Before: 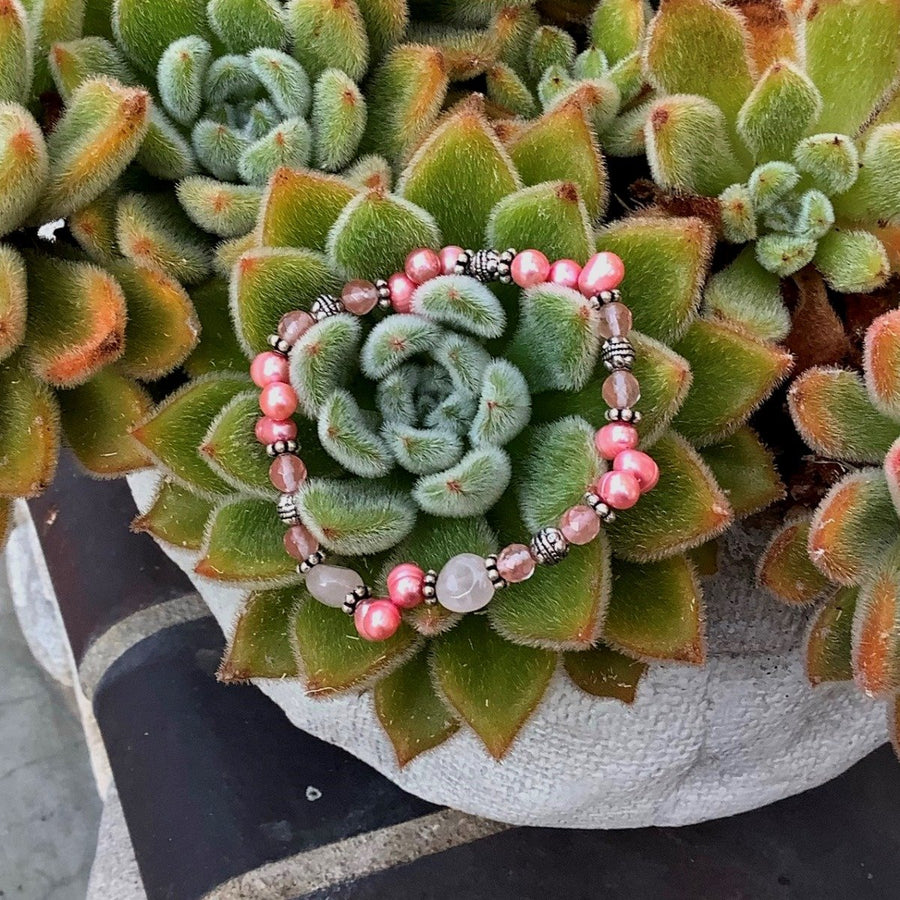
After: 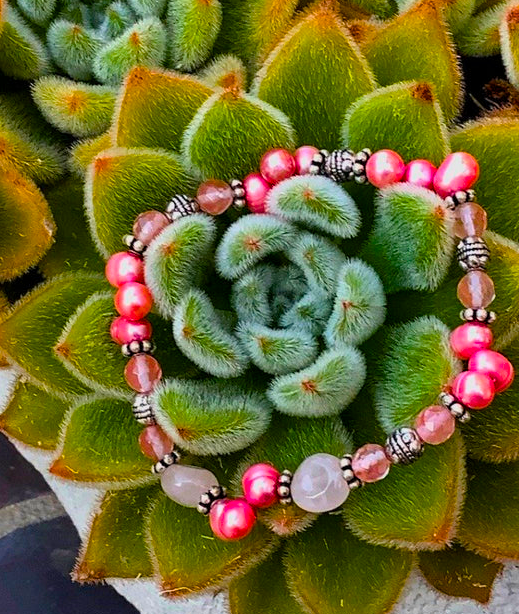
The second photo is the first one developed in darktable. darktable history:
color balance rgb: perceptual saturation grading › global saturation 100%
crop: left 16.202%, top 11.208%, right 26.045%, bottom 20.557%
